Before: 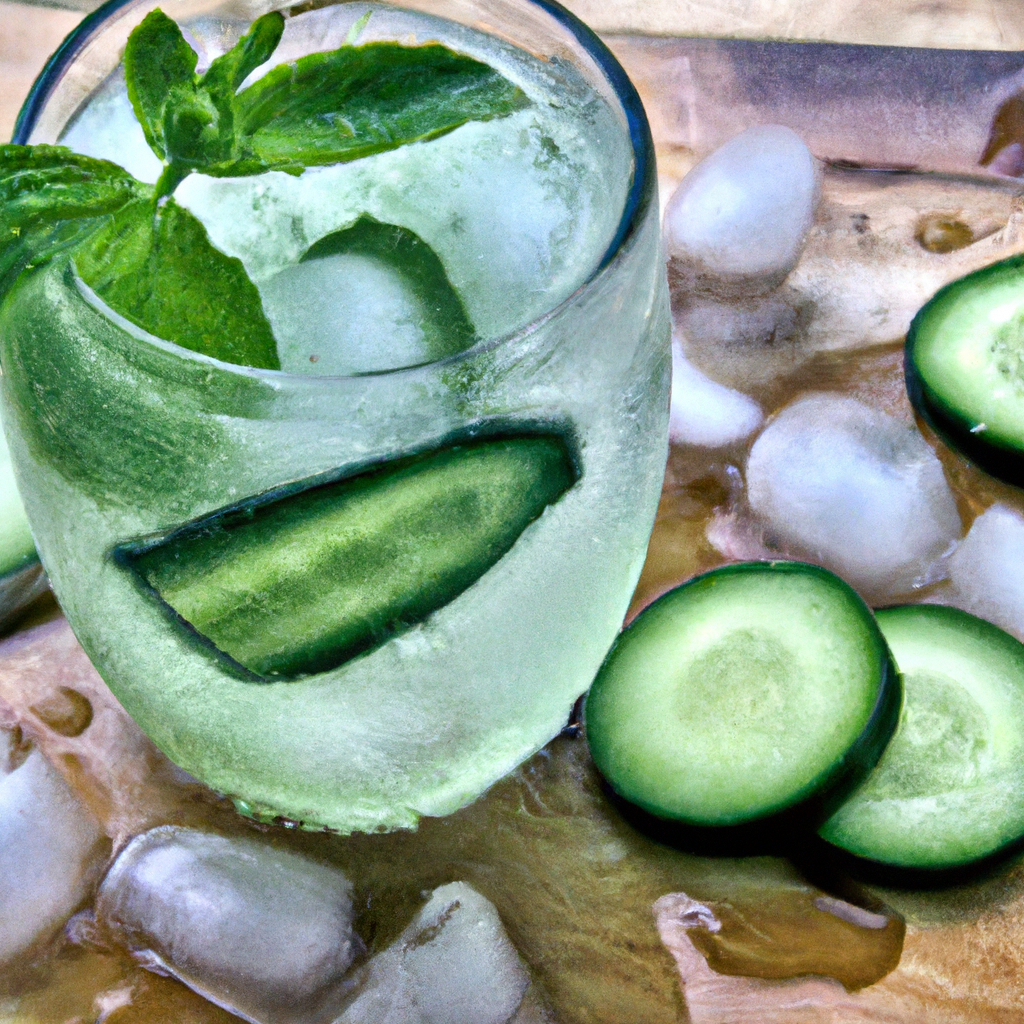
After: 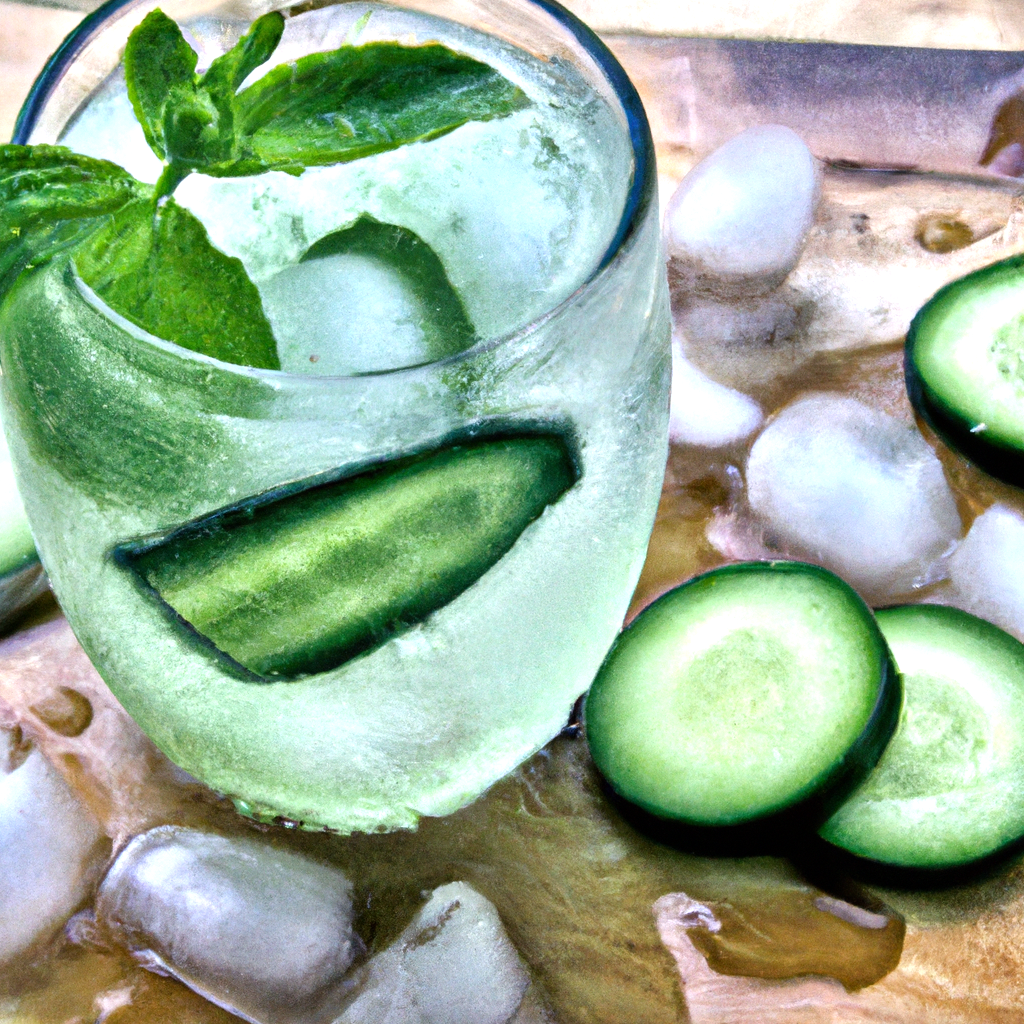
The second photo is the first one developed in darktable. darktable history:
tone equalizer: -8 EV -0.389 EV, -7 EV -0.395 EV, -6 EV -0.318 EV, -5 EV -0.208 EV, -3 EV 0.203 EV, -2 EV 0.337 EV, -1 EV 0.37 EV, +0 EV 0.441 EV
